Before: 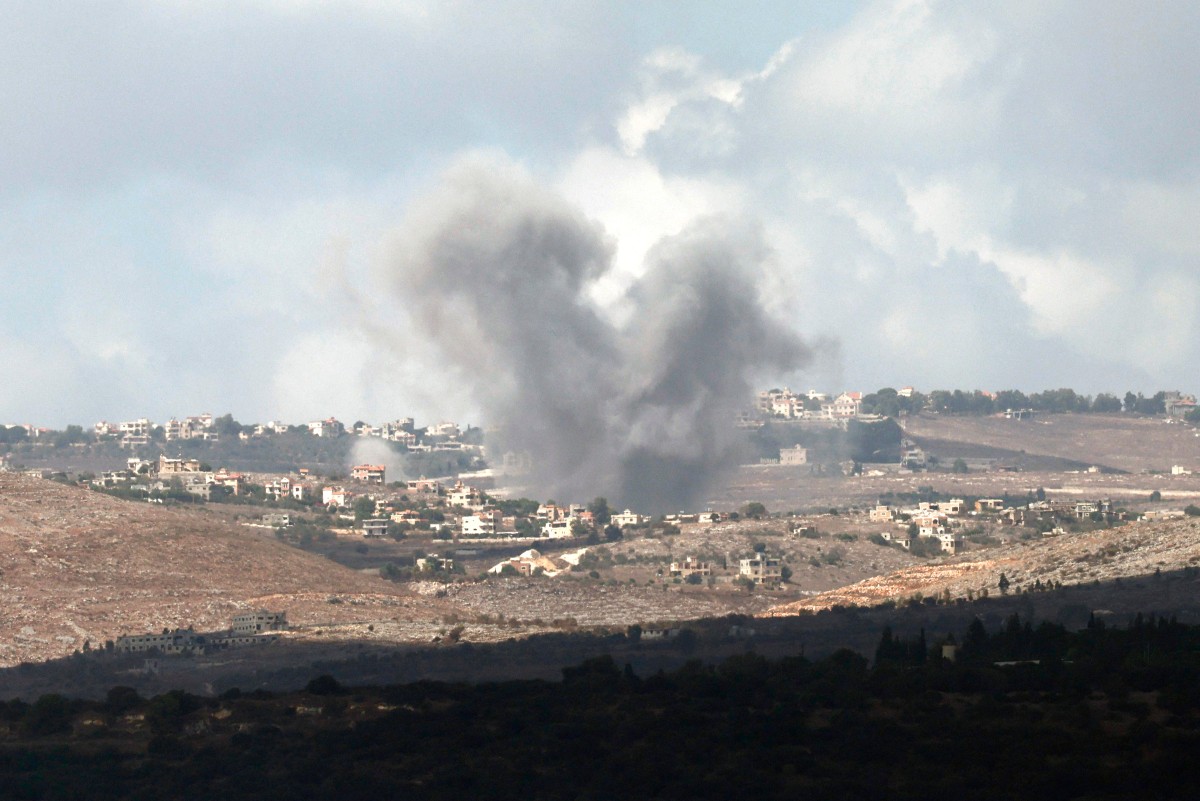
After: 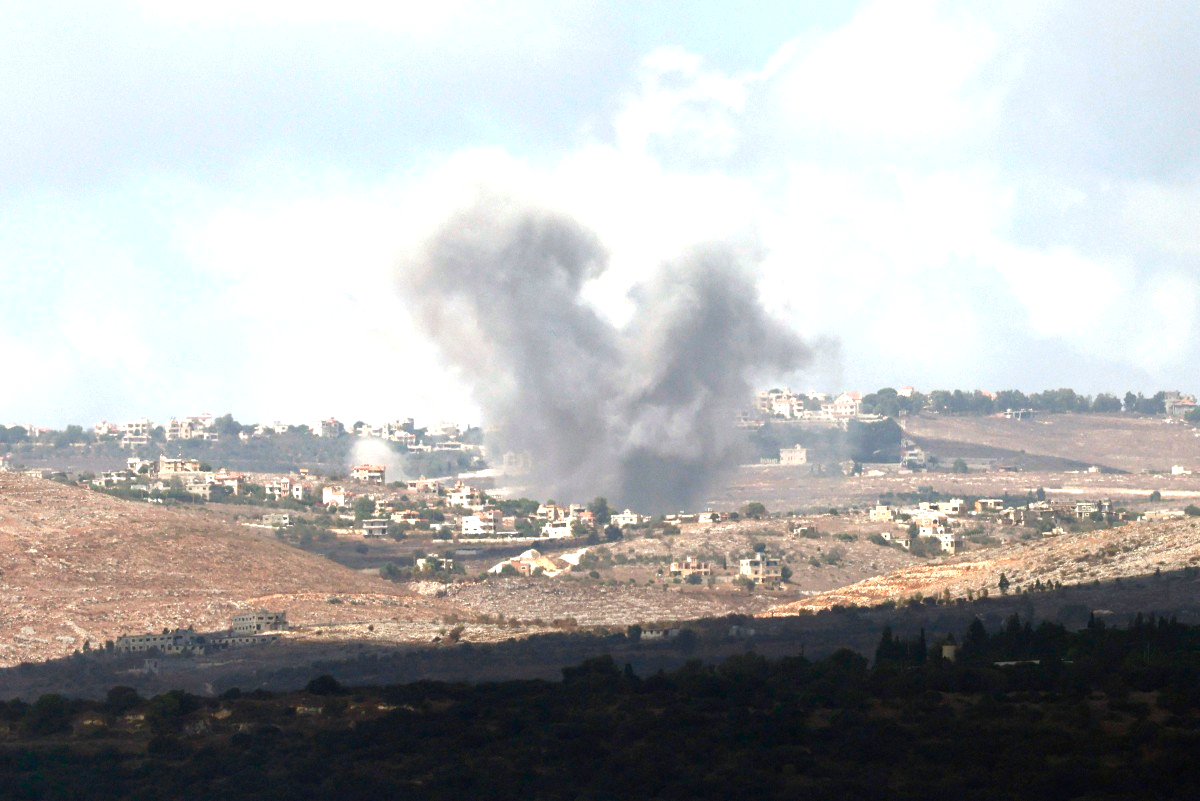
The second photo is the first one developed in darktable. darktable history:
contrast brightness saturation: saturation 0.13
exposure: exposure 0.564 EV, compensate highlight preservation false
